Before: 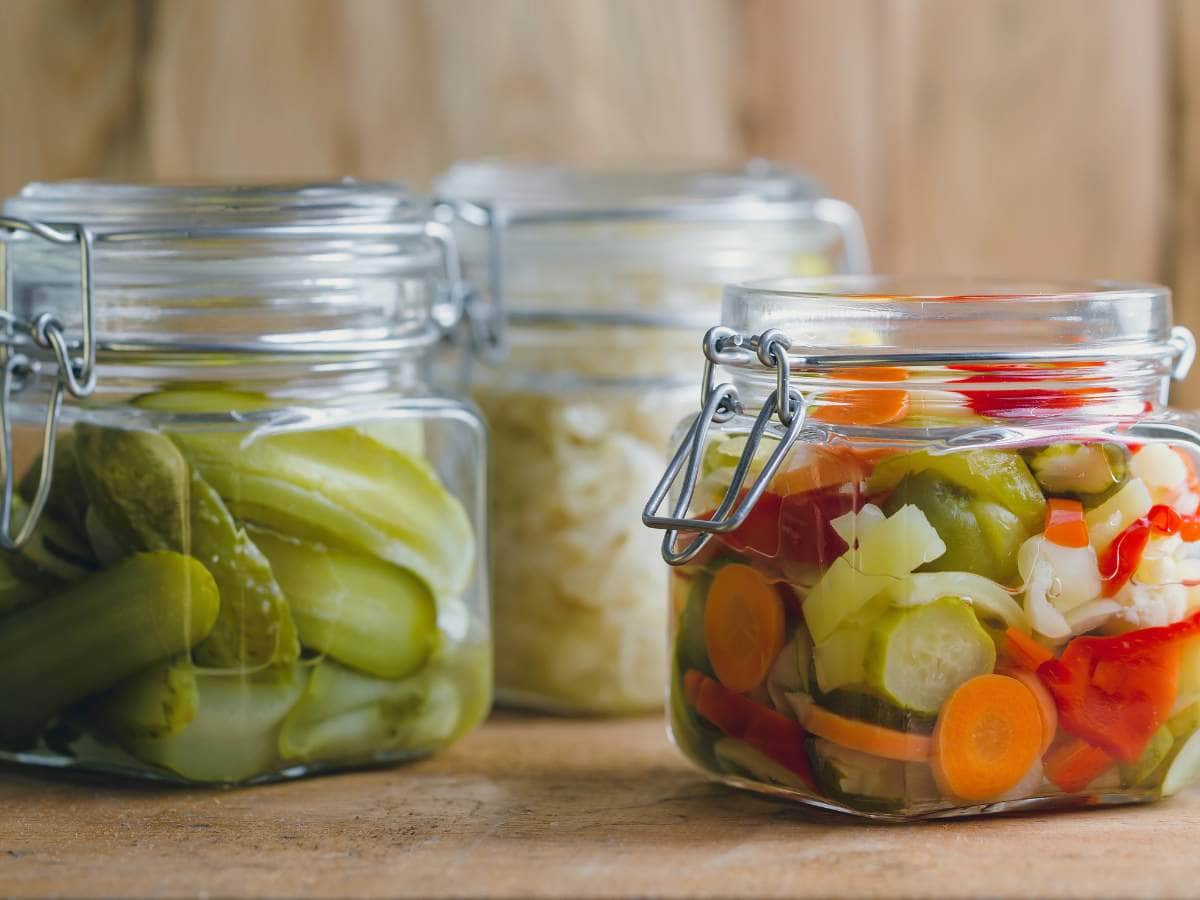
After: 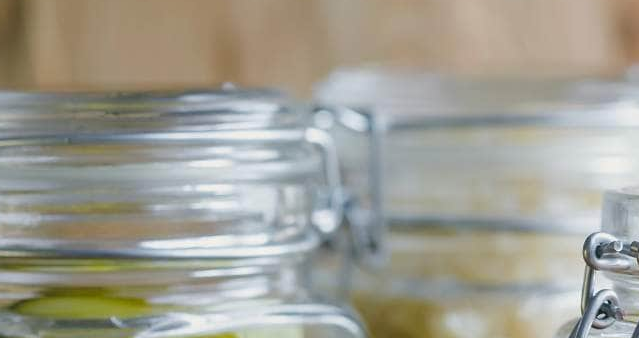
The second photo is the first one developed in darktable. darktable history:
crop: left 10.047%, top 10.488%, right 36.623%, bottom 51.918%
